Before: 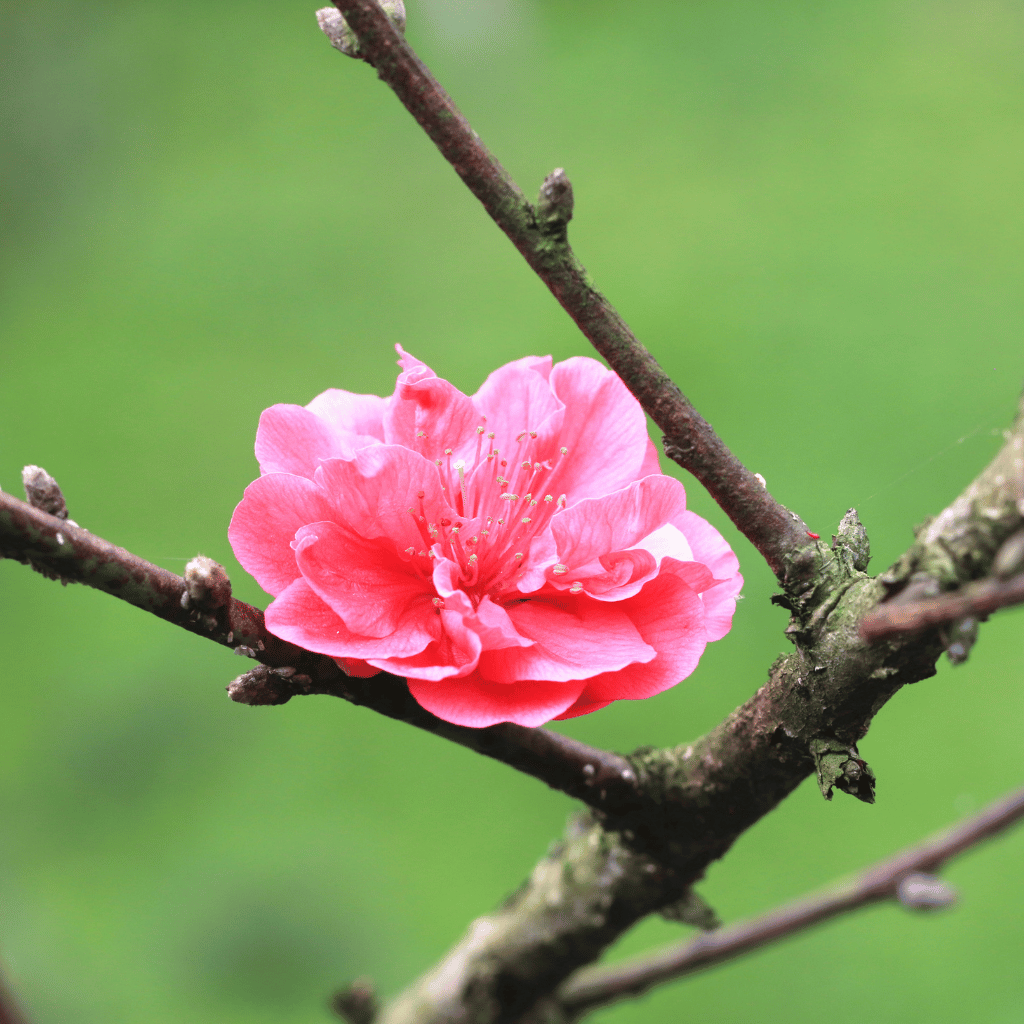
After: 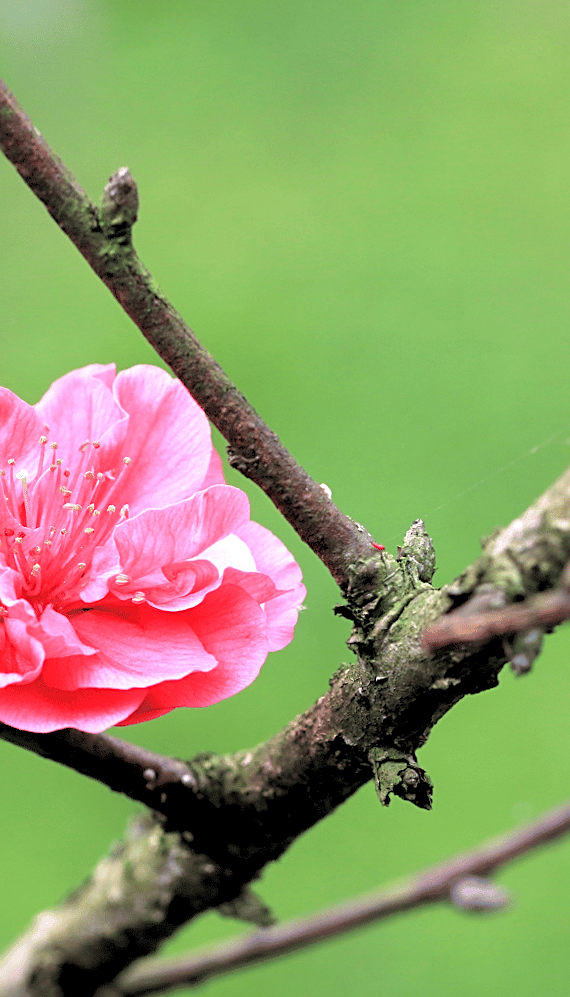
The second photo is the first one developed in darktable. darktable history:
rgb levels: levels [[0.013, 0.434, 0.89], [0, 0.5, 1], [0, 0.5, 1]]
crop: left 41.402%
rotate and perspective: rotation 0.074°, lens shift (vertical) 0.096, lens shift (horizontal) -0.041, crop left 0.043, crop right 0.952, crop top 0.024, crop bottom 0.979
sharpen: on, module defaults
shadows and highlights: shadows 25, highlights -25
